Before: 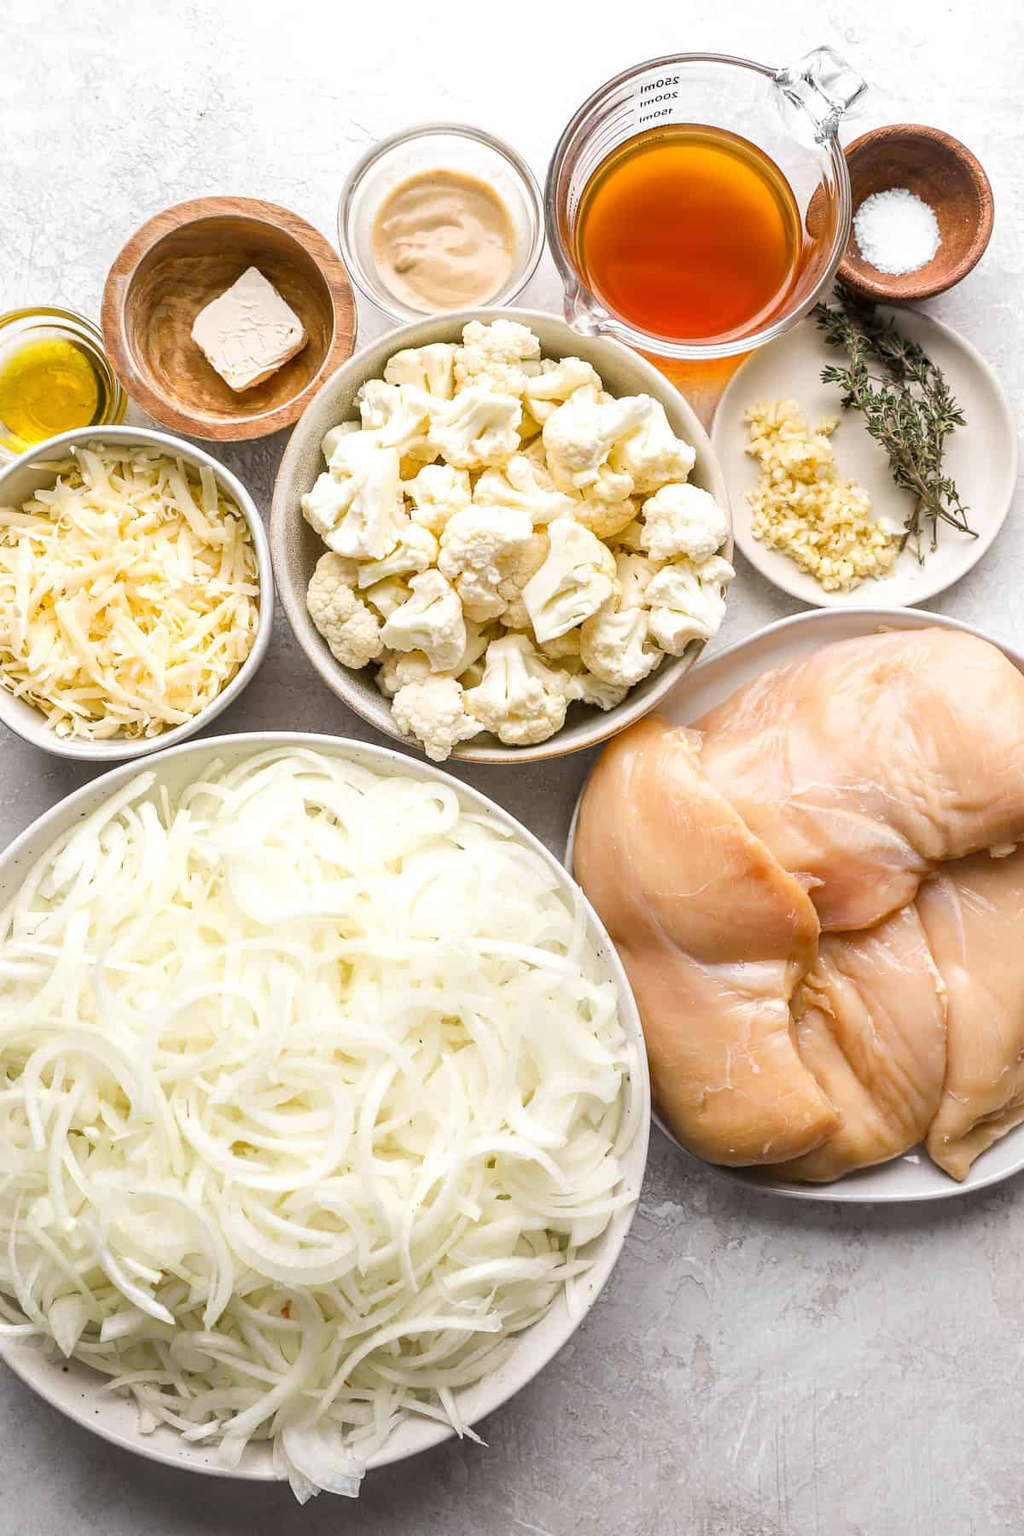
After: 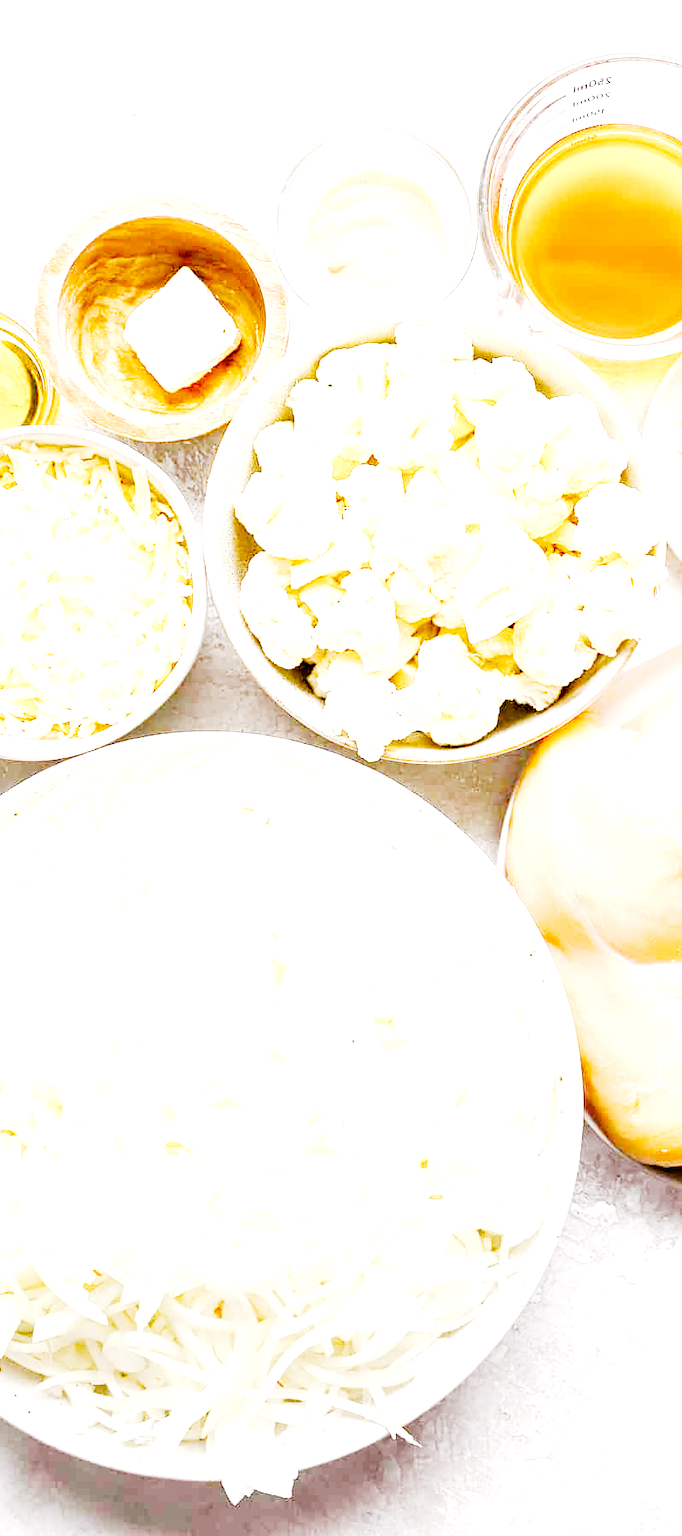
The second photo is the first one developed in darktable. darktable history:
crop and rotate: left 6.617%, right 26.717%
tone curve: curves: ch0 [(0, 0) (0.003, 0.004) (0.011, 0.015) (0.025, 0.034) (0.044, 0.061) (0.069, 0.095) (0.1, 0.137) (0.136, 0.186) (0.177, 0.243) (0.224, 0.307) (0.277, 0.416) (0.335, 0.533) (0.399, 0.641) (0.468, 0.748) (0.543, 0.829) (0.623, 0.886) (0.709, 0.924) (0.801, 0.951) (0.898, 0.975) (1, 1)], preserve colors none
local contrast: mode bilateral grid, contrast 20, coarseness 100, detail 150%, midtone range 0.2
exposure: black level correction 0.009, exposure 1.425 EV, compensate highlight preservation false
color balance rgb: perceptual saturation grading › global saturation 20%, perceptual saturation grading › highlights -25%, perceptual saturation grading › shadows 25%
